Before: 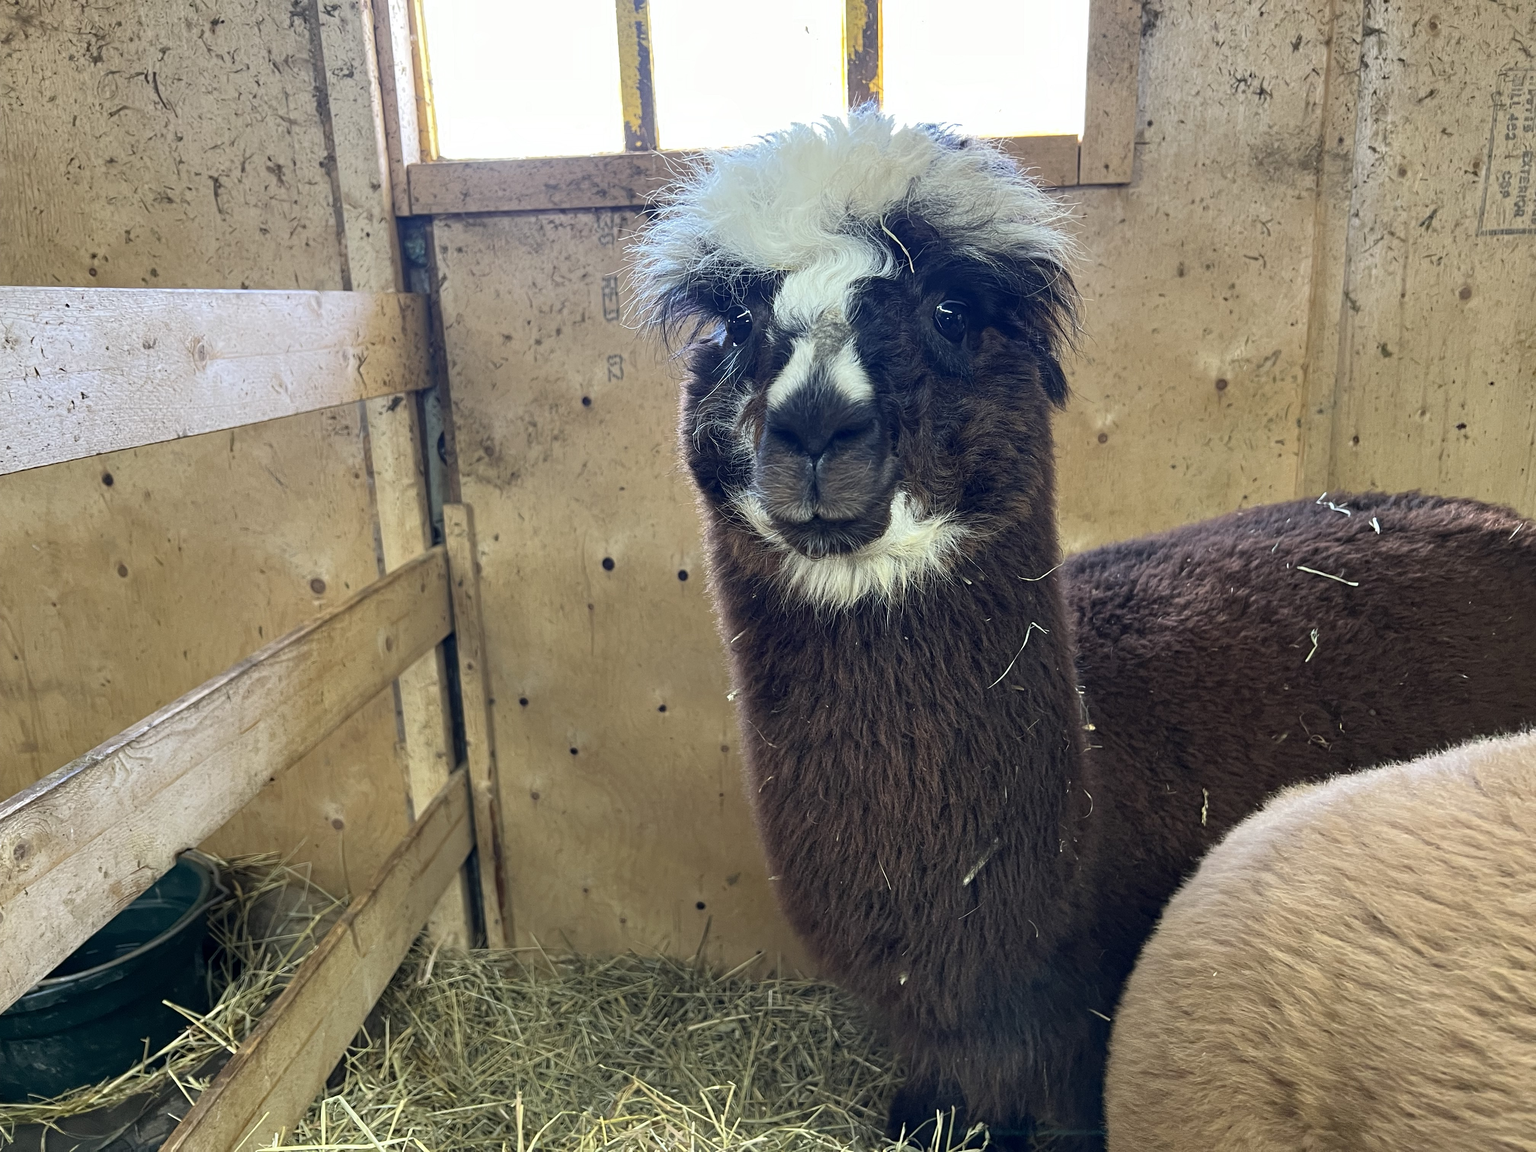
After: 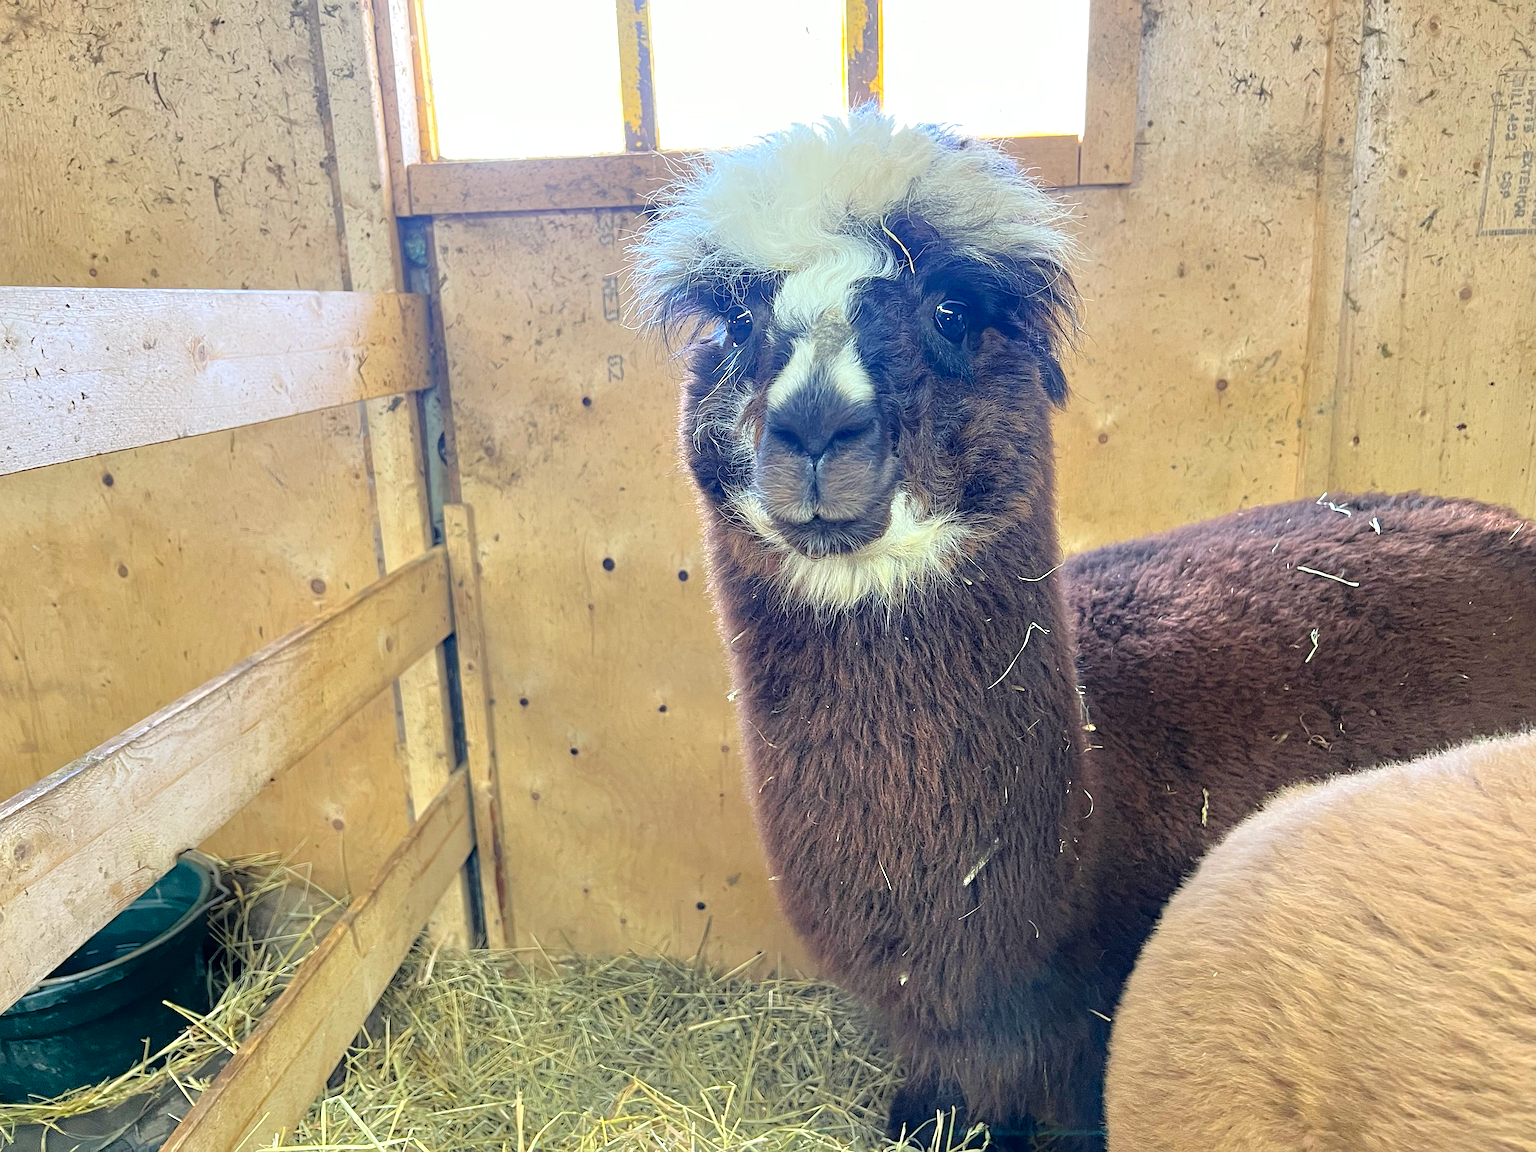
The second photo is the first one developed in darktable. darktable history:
sharpen: on, module defaults
shadows and highlights: shadows -70, highlights 35, soften with gaussian
tone equalizer: -7 EV 0.15 EV, -6 EV 0.6 EV, -5 EV 1.15 EV, -4 EV 1.33 EV, -3 EV 1.15 EV, -2 EV 0.6 EV, -1 EV 0.15 EV, mask exposure compensation -0.5 EV
contrast brightness saturation: brightness 0.09, saturation 0.19
